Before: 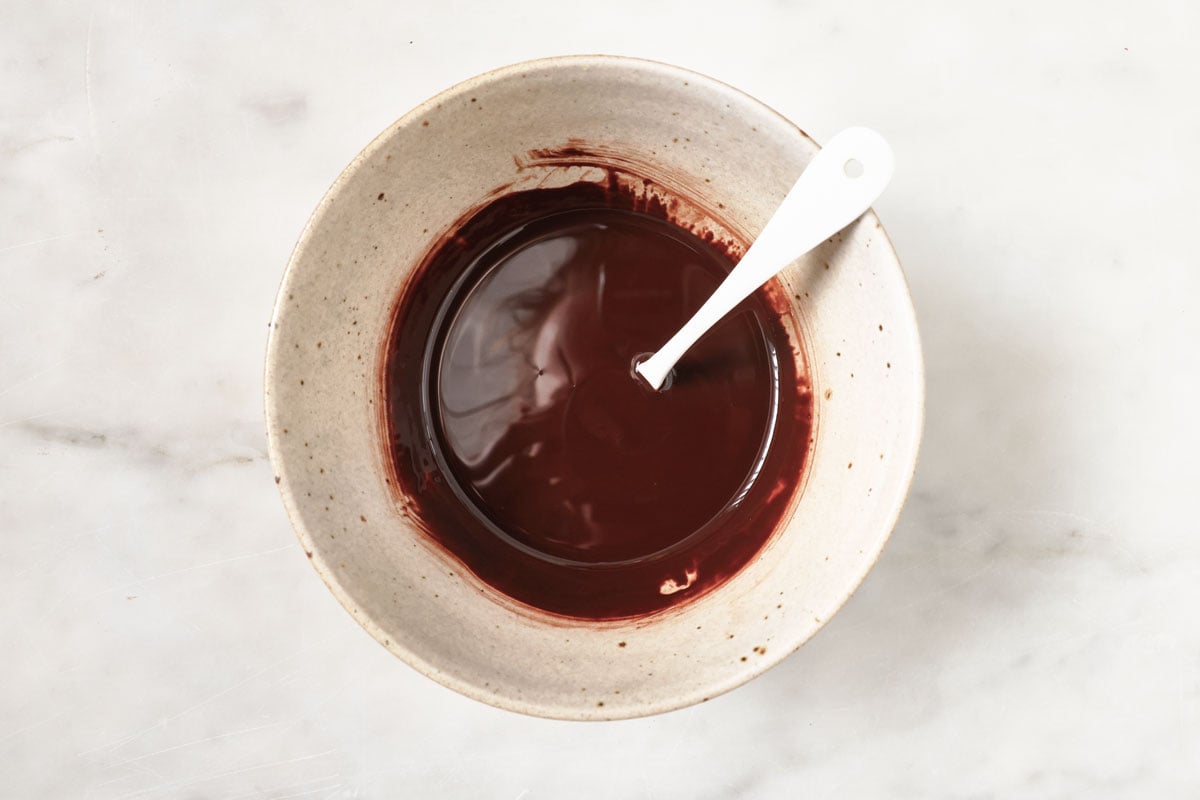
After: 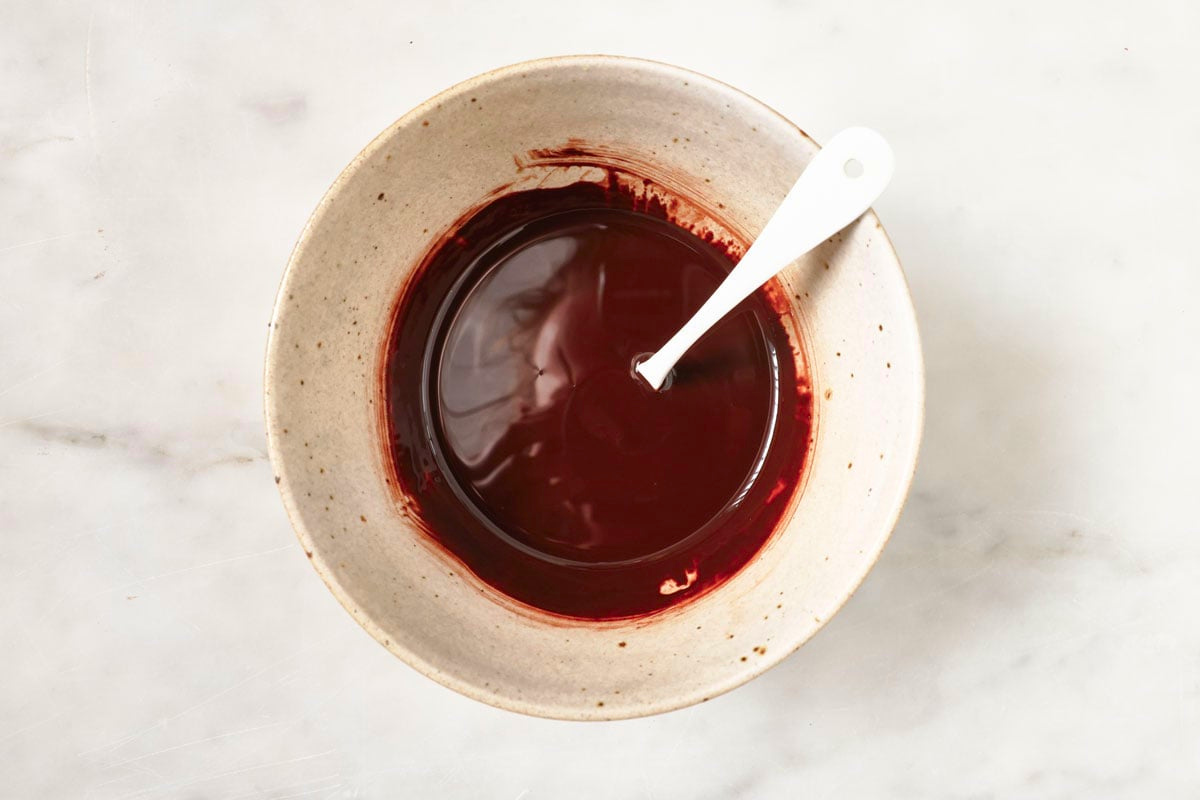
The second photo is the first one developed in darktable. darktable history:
color correction: highlights b* -0.028, saturation 1.33
